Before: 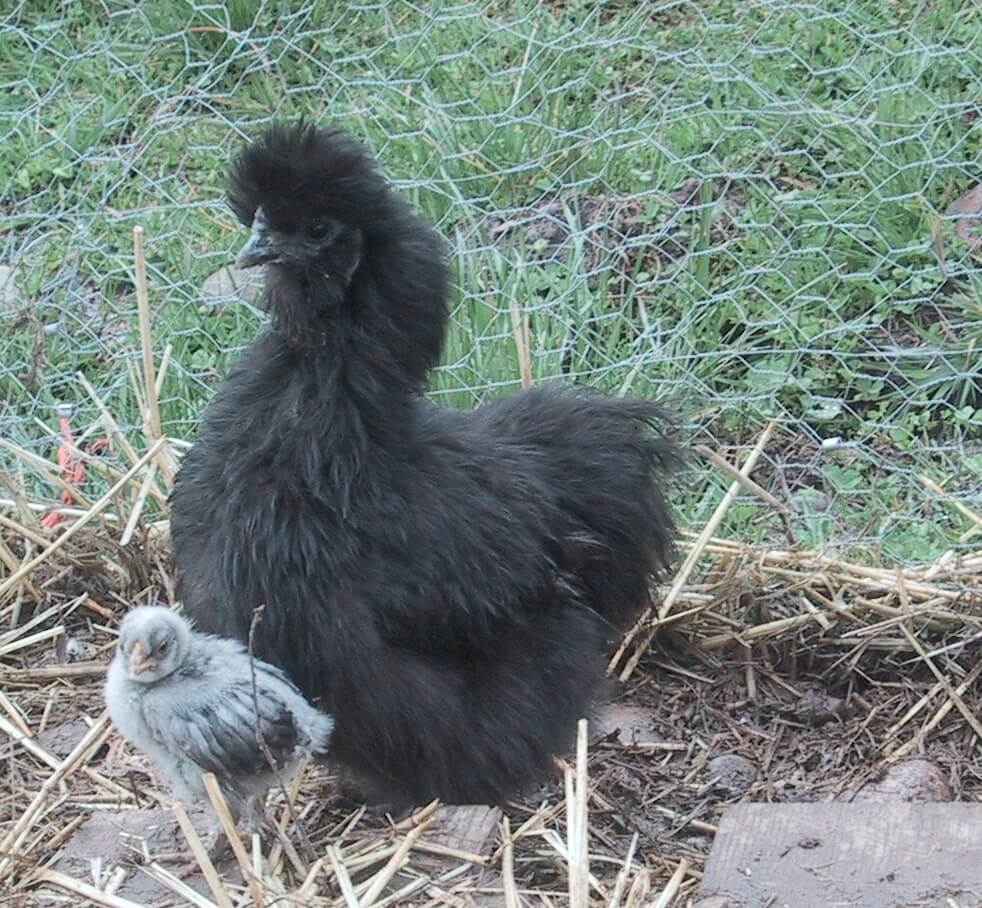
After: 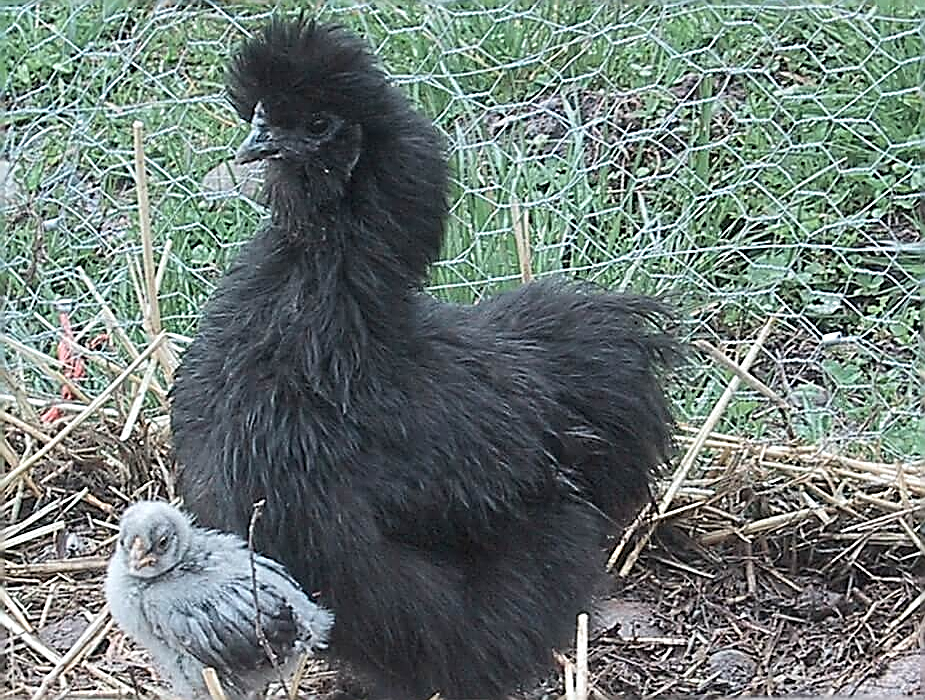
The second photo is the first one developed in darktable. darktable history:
crop and rotate: angle 0.03°, top 11.643%, right 5.651%, bottom 11.189%
sharpen: amount 2
